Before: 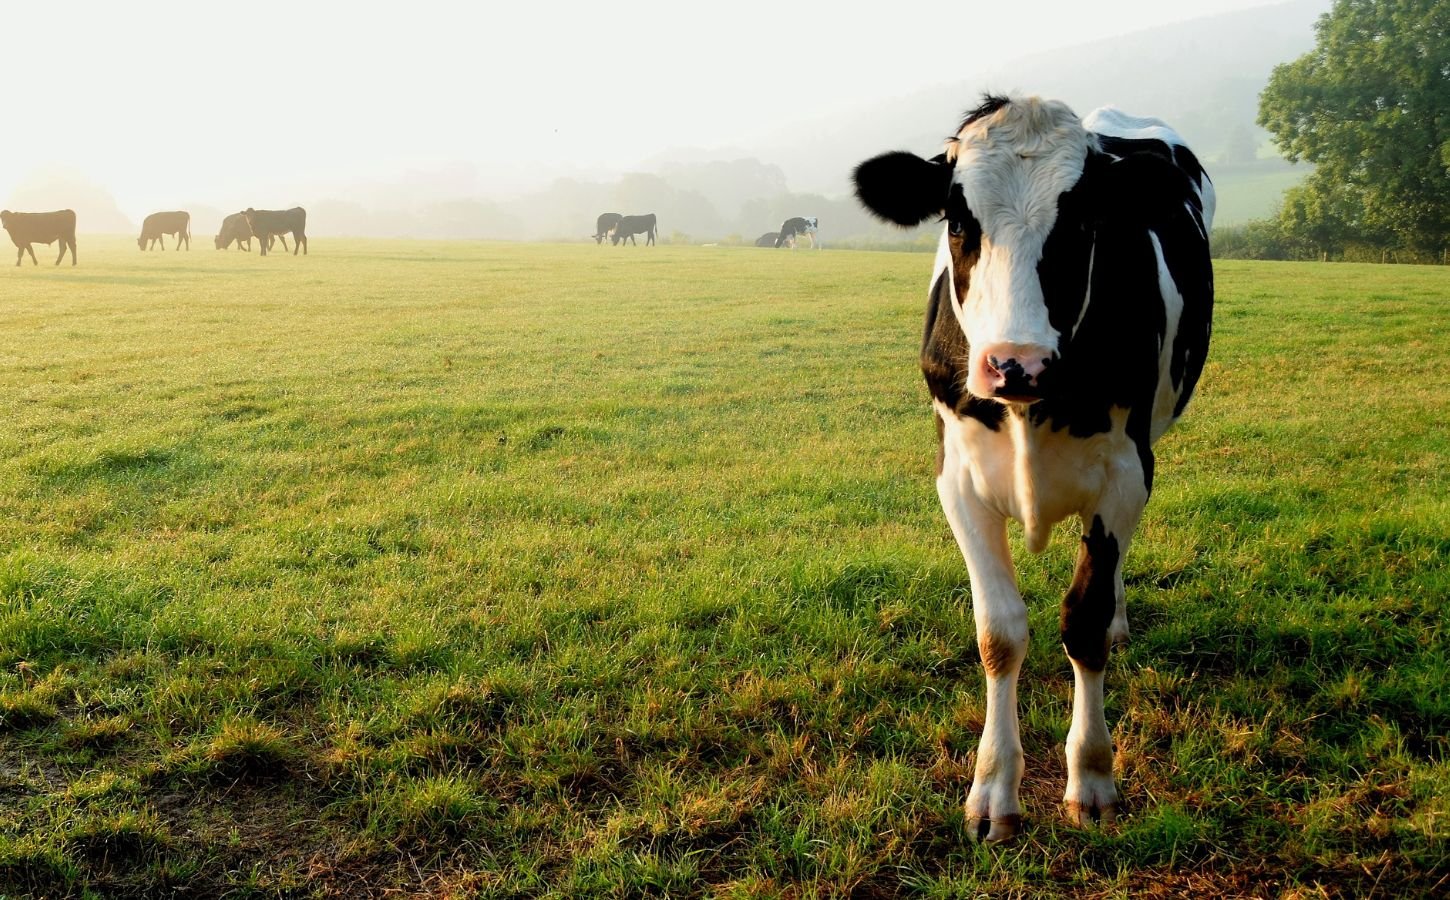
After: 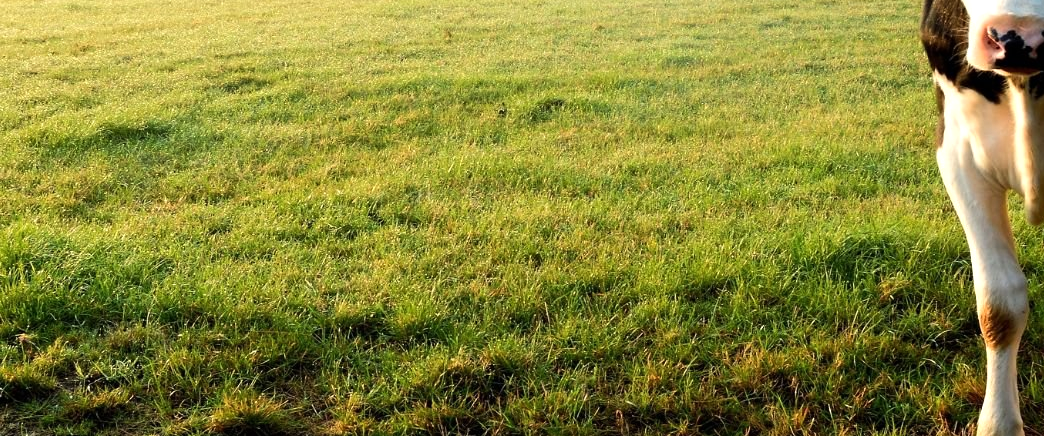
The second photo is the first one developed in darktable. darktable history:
crop: top 36.498%, right 27.964%, bottom 14.995%
tone equalizer: -8 EV -0.417 EV, -7 EV -0.389 EV, -6 EV -0.333 EV, -5 EV -0.222 EV, -3 EV 0.222 EV, -2 EV 0.333 EV, -1 EV 0.389 EV, +0 EV 0.417 EV, edges refinement/feathering 500, mask exposure compensation -1.57 EV, preserve details no
